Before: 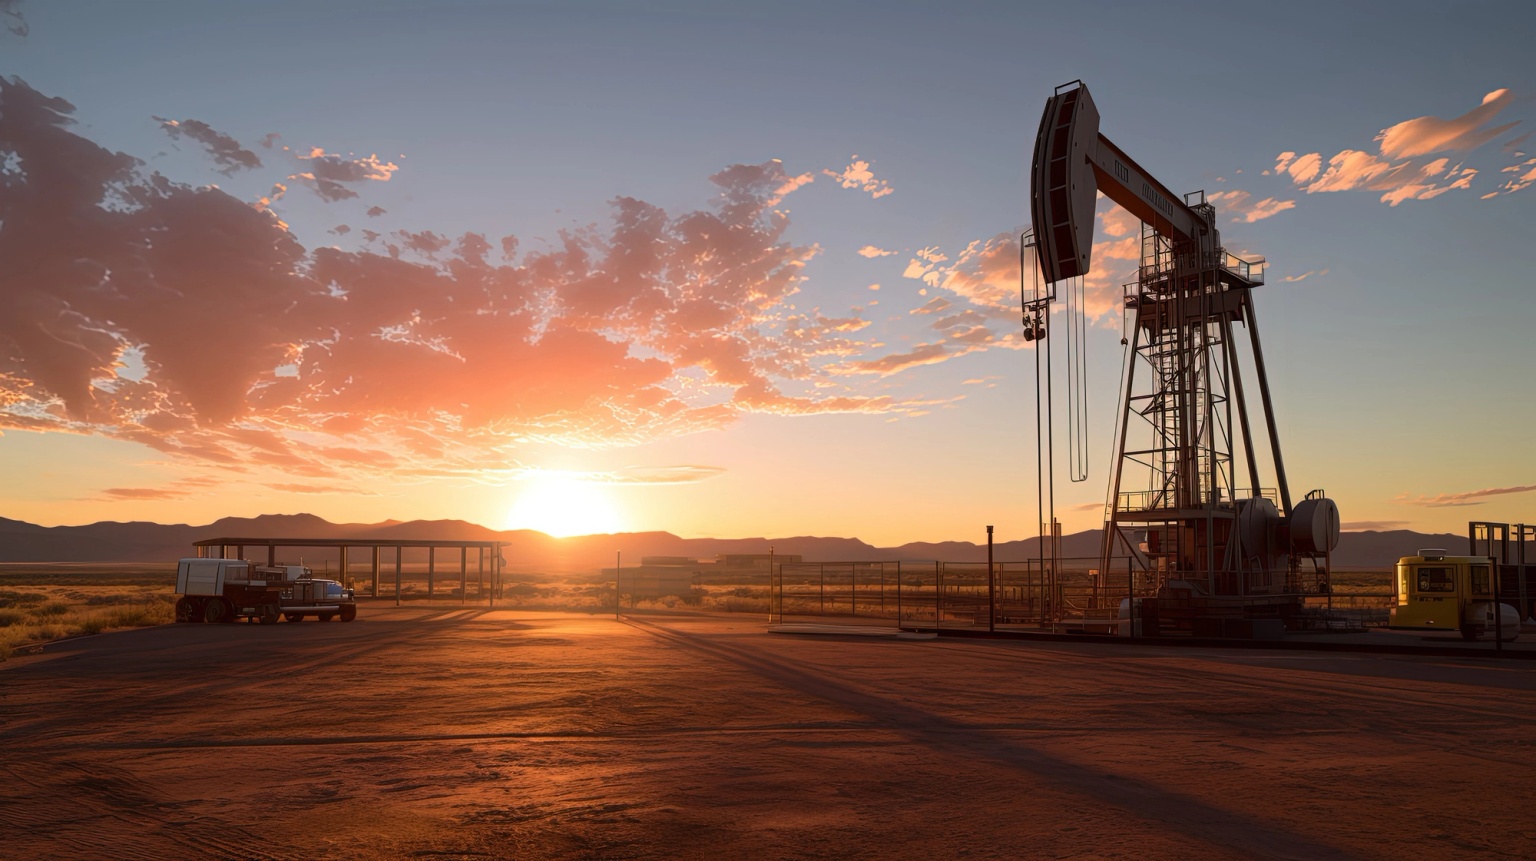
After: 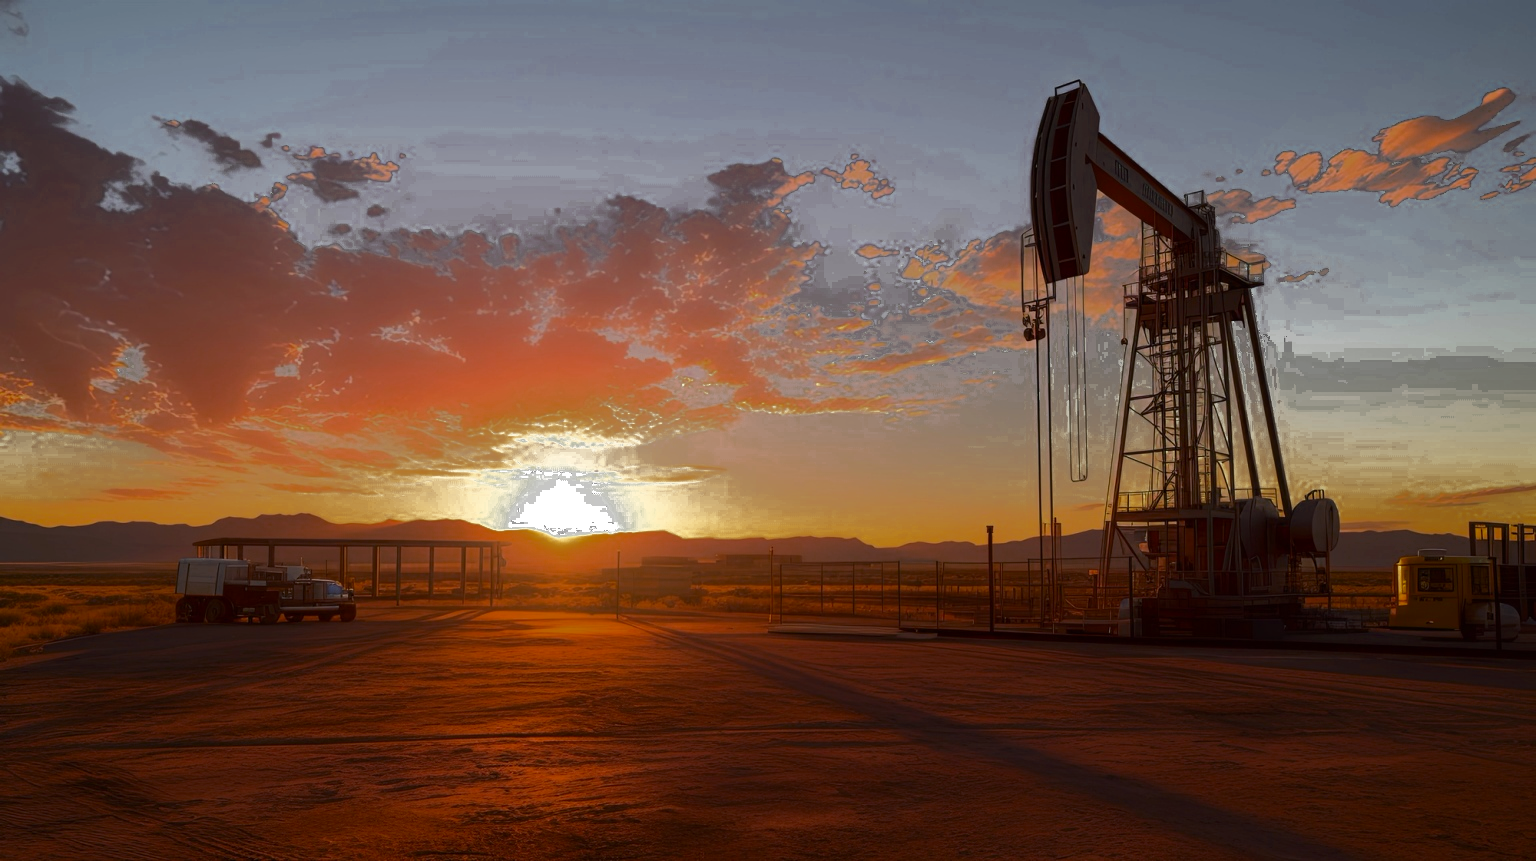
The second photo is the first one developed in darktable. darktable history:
color zones: curves: ch0 [(0.11, 0.396) (0.195, 0.36) (0.25, 0.5) (0.303, 0.412) (0.357, 0.544) (0.75, 0.5) (0.967, 0.328)]; ch1 [(0, 0.468) (0.112, 0.512) (0.202, 0.6) (0.25, 0.5) (0.307, 0.352) (0.357, 0.544) (0.75, 0.5) (0.963, 0.524)], process mode strong
